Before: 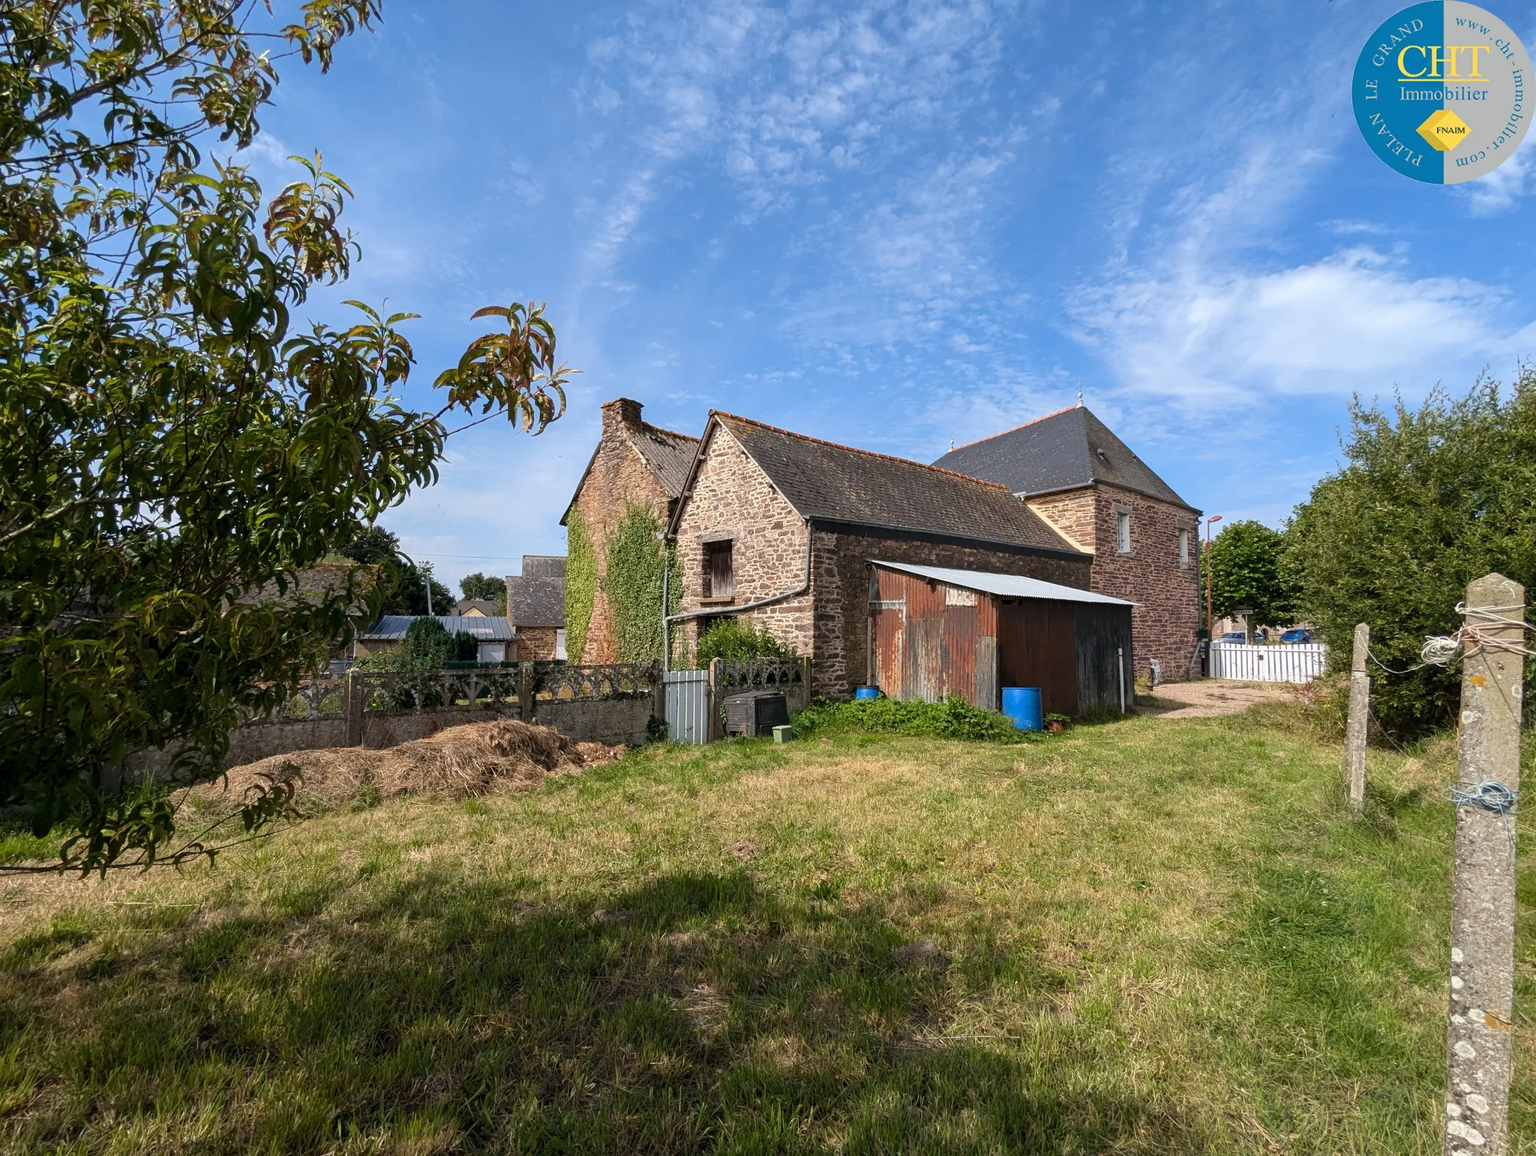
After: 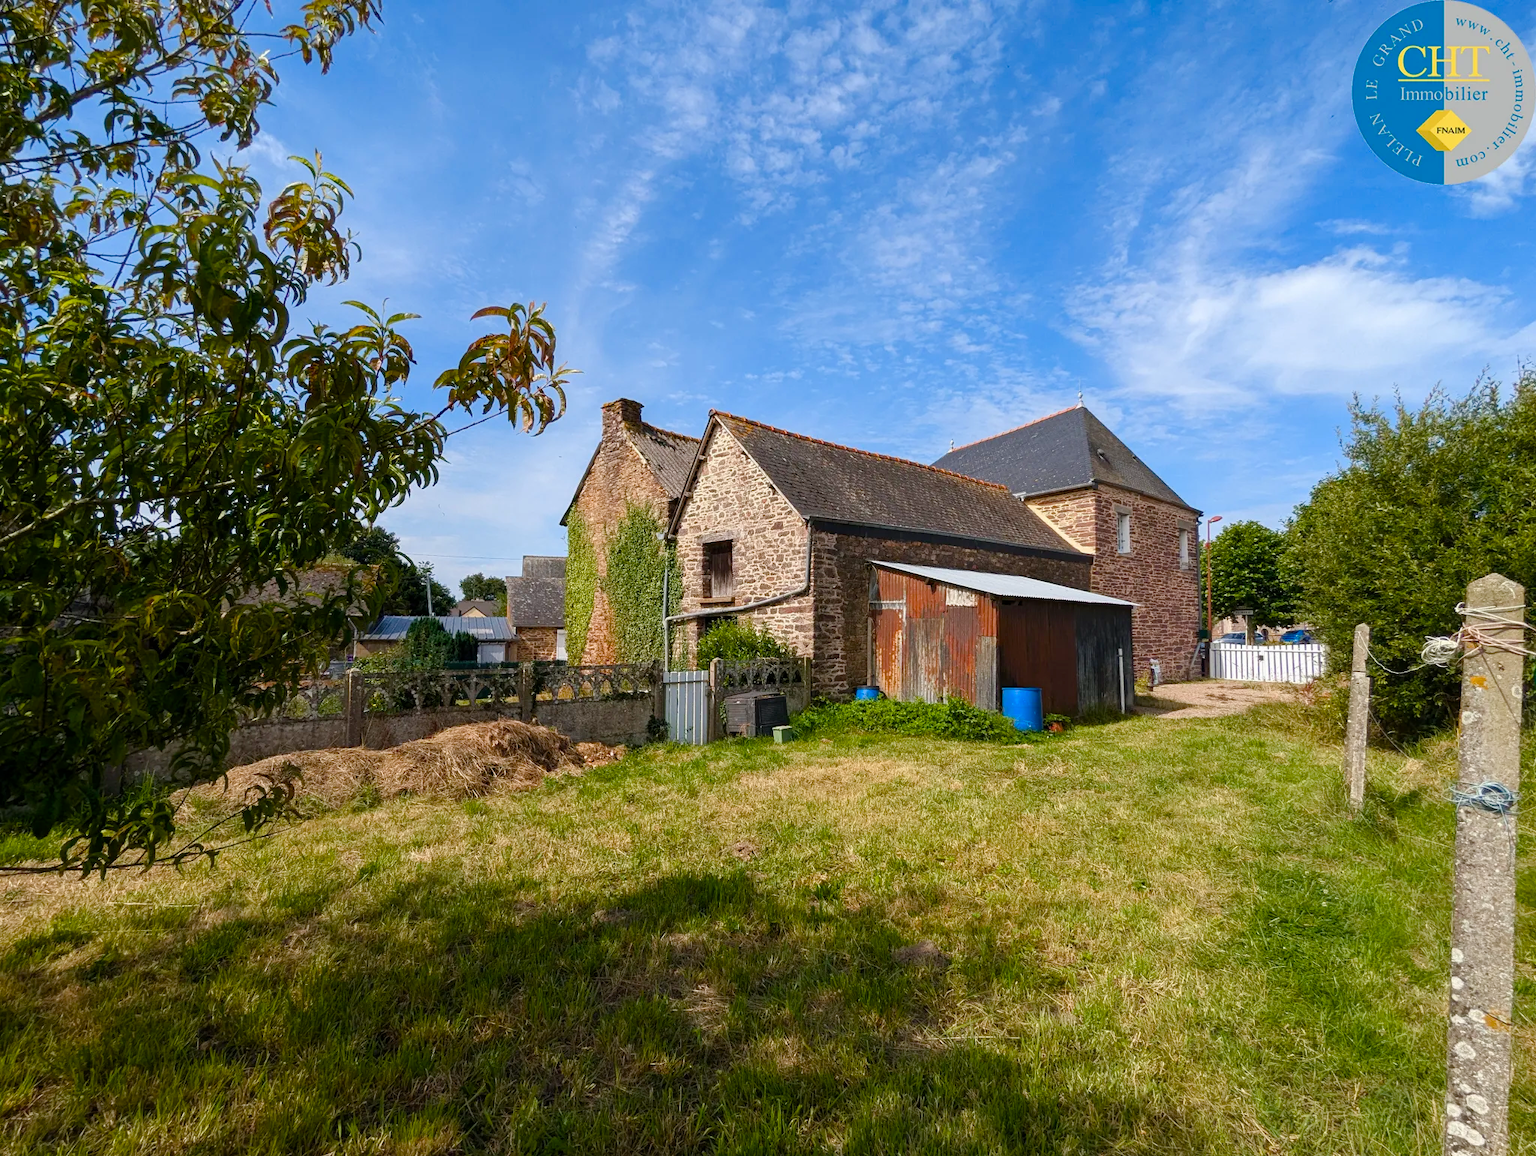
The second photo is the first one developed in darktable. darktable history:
color balance rgb: perceptual saturation grading › global saturation 23.512%, perceptual saturation grading › highlights -23.93%, perceptual saturation grading › mid-tones 24.497%, perceptual saturation grading › shadows 40.031%
